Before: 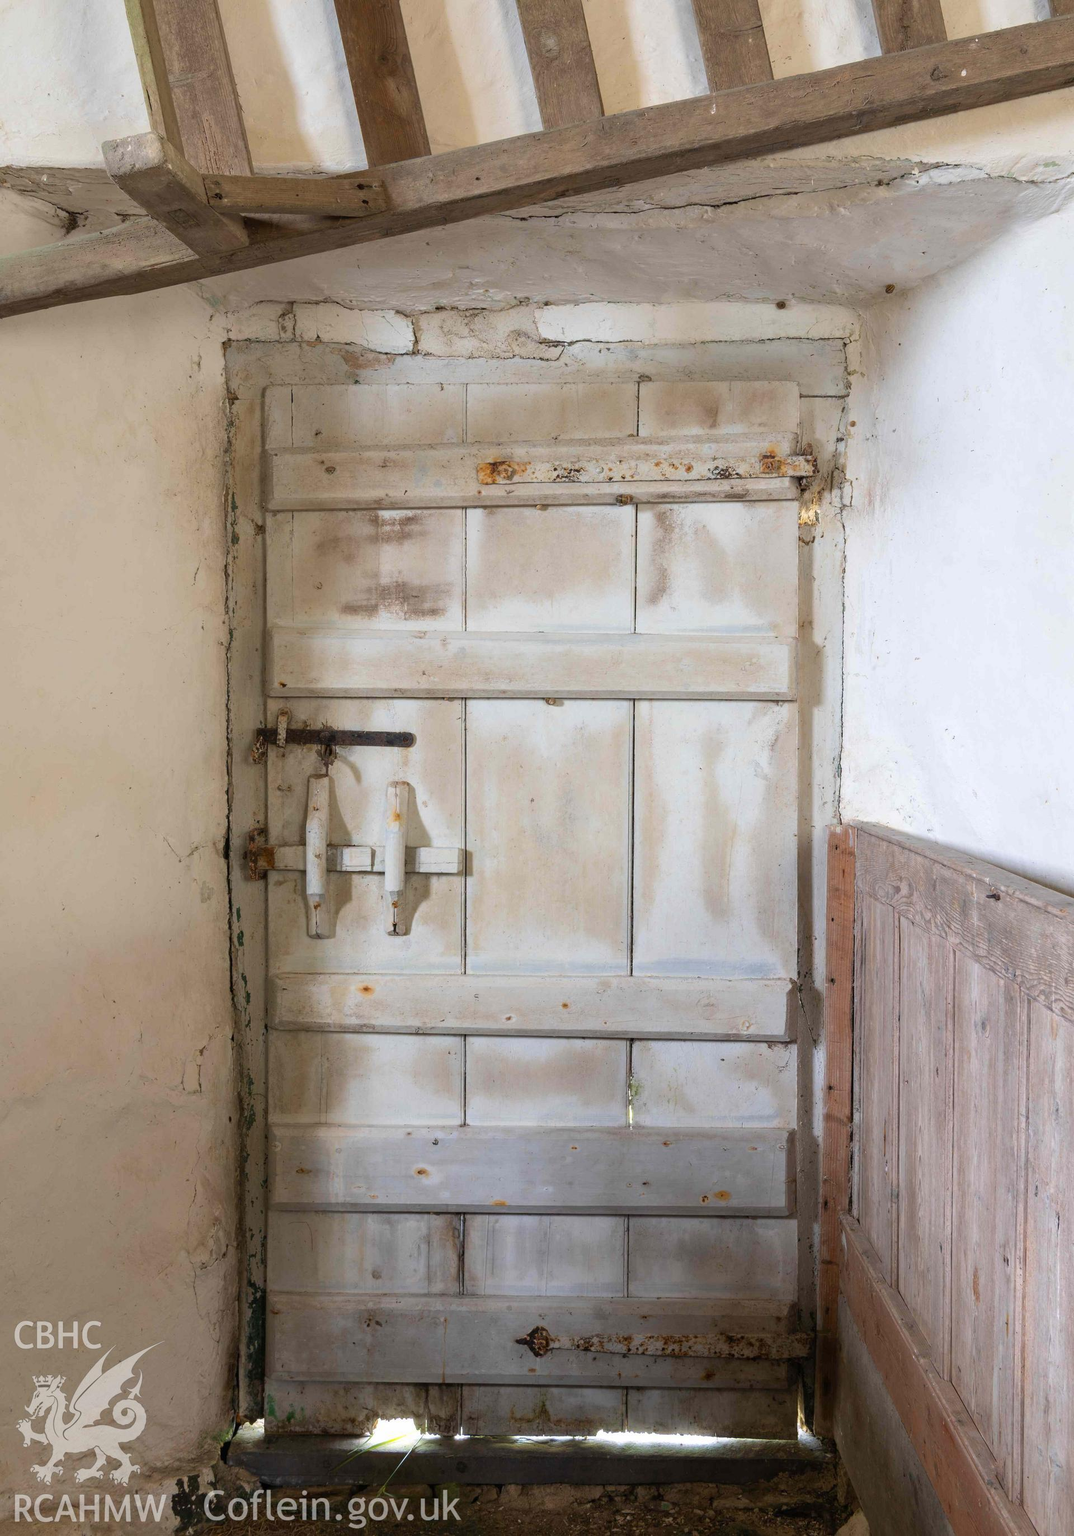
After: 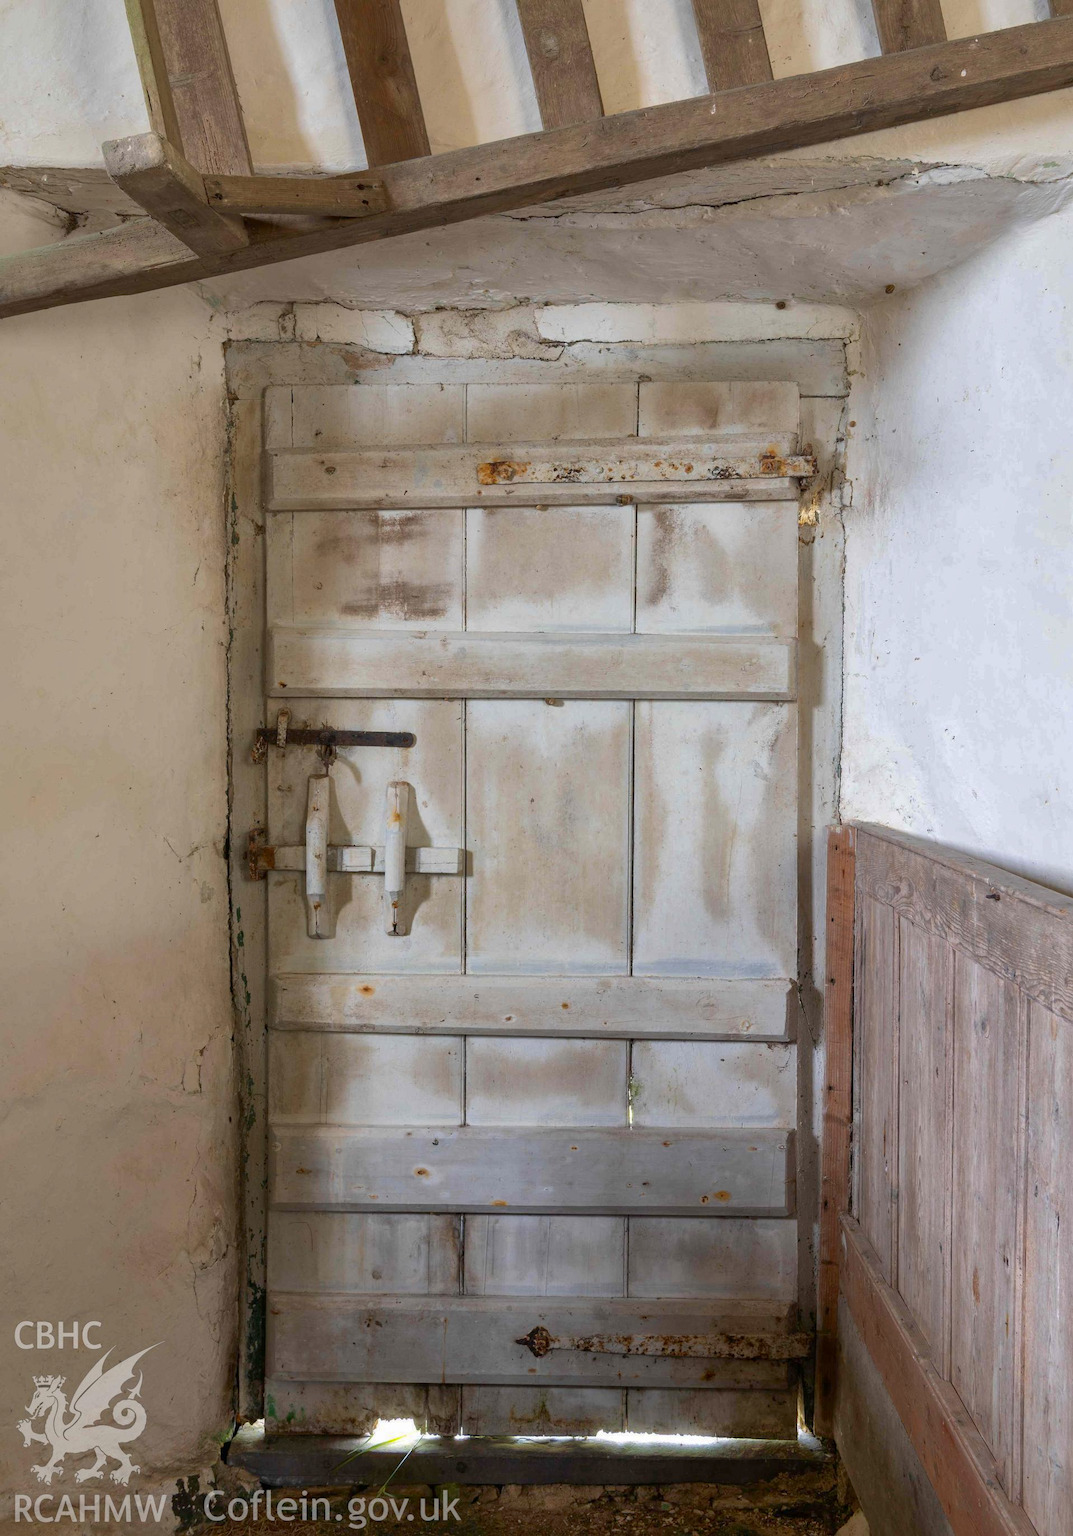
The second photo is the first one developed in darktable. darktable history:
shadows and highlights: on, module defaults
contrast brightness saturation: brightness -0.09
